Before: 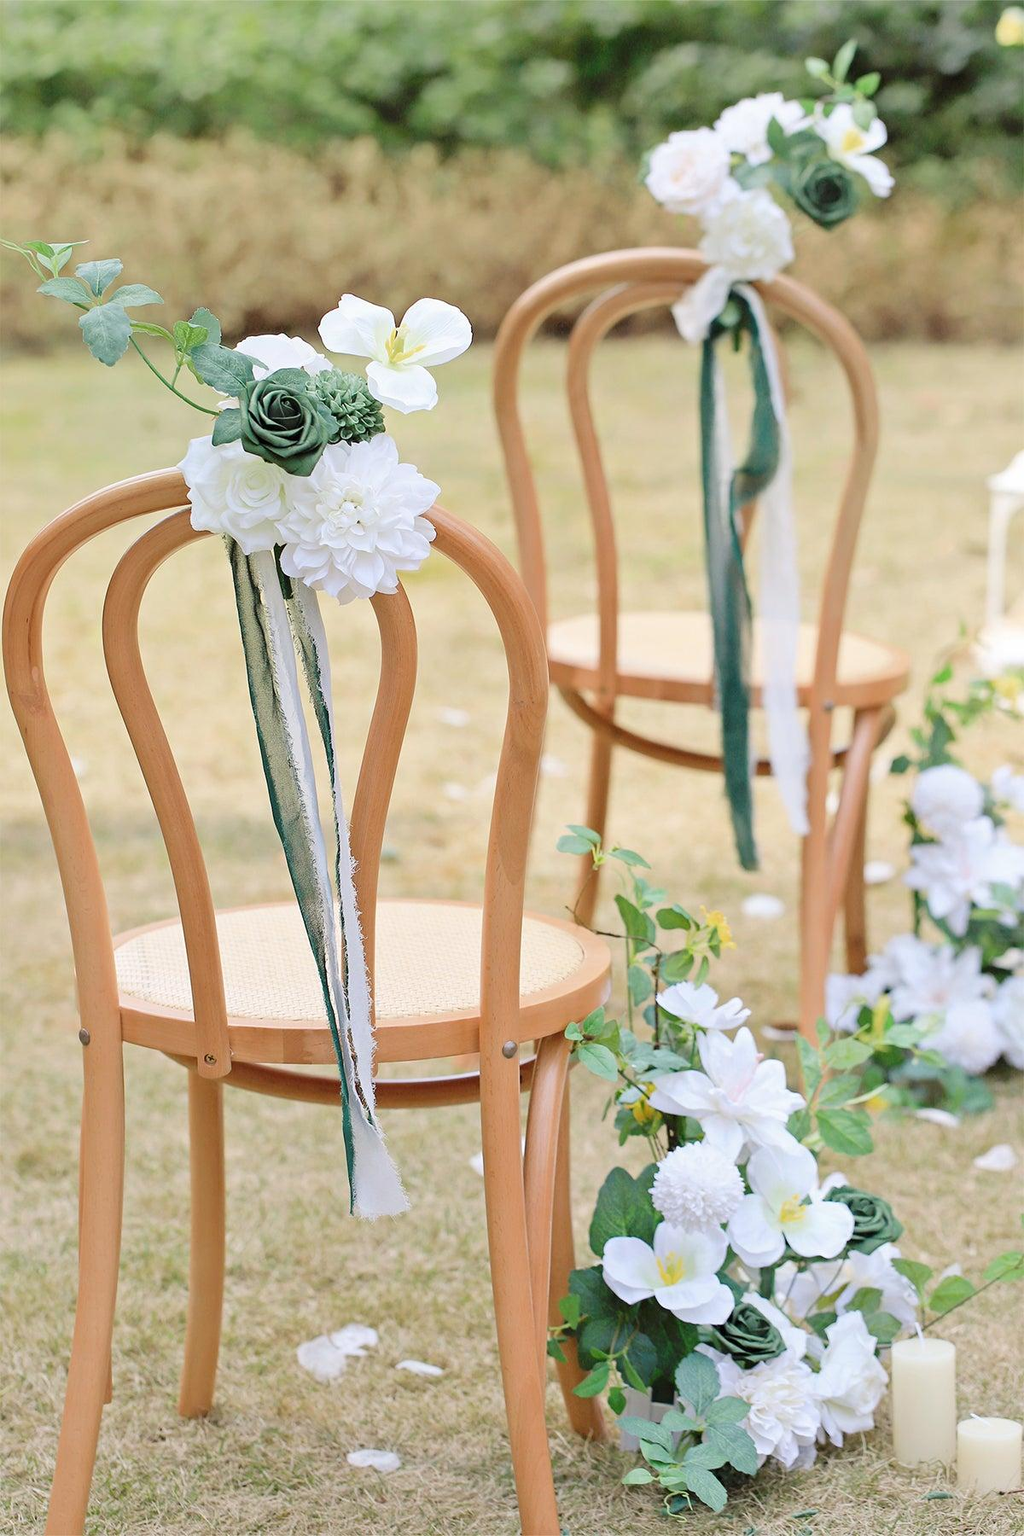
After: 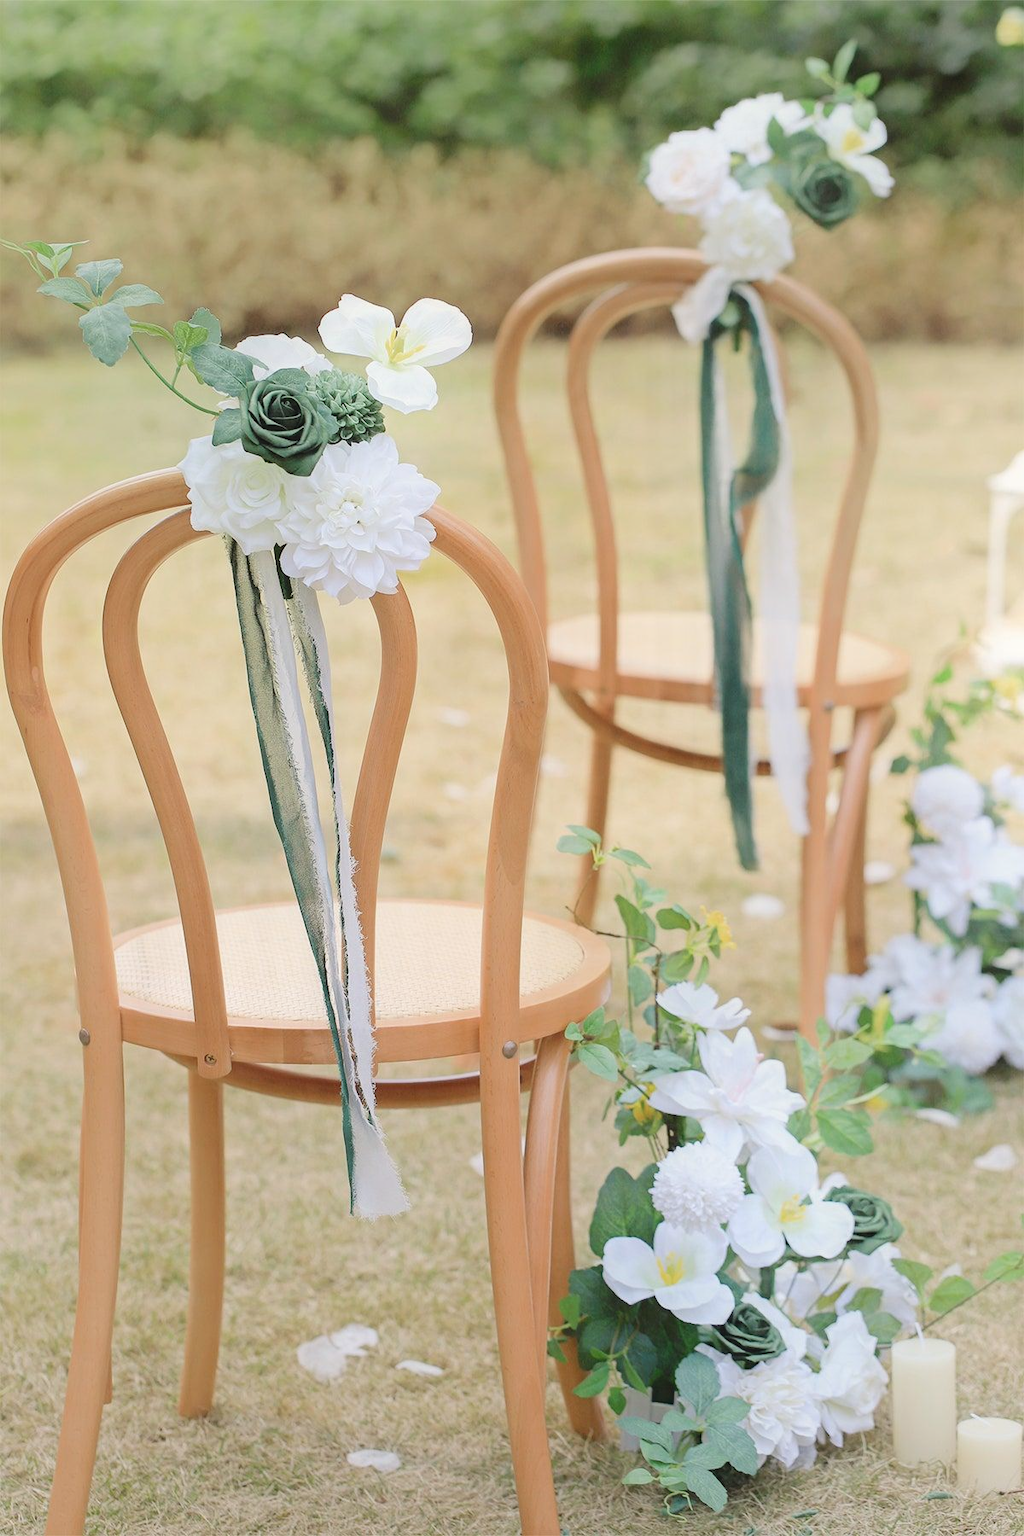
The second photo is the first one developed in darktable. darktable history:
contrast equalizer: octaves 7, y [[0.6 ×6], [0.55 ×6], [0 ×6], [0 ×6], [0 ×6]], mix -1
local contrast: on, module defaults
